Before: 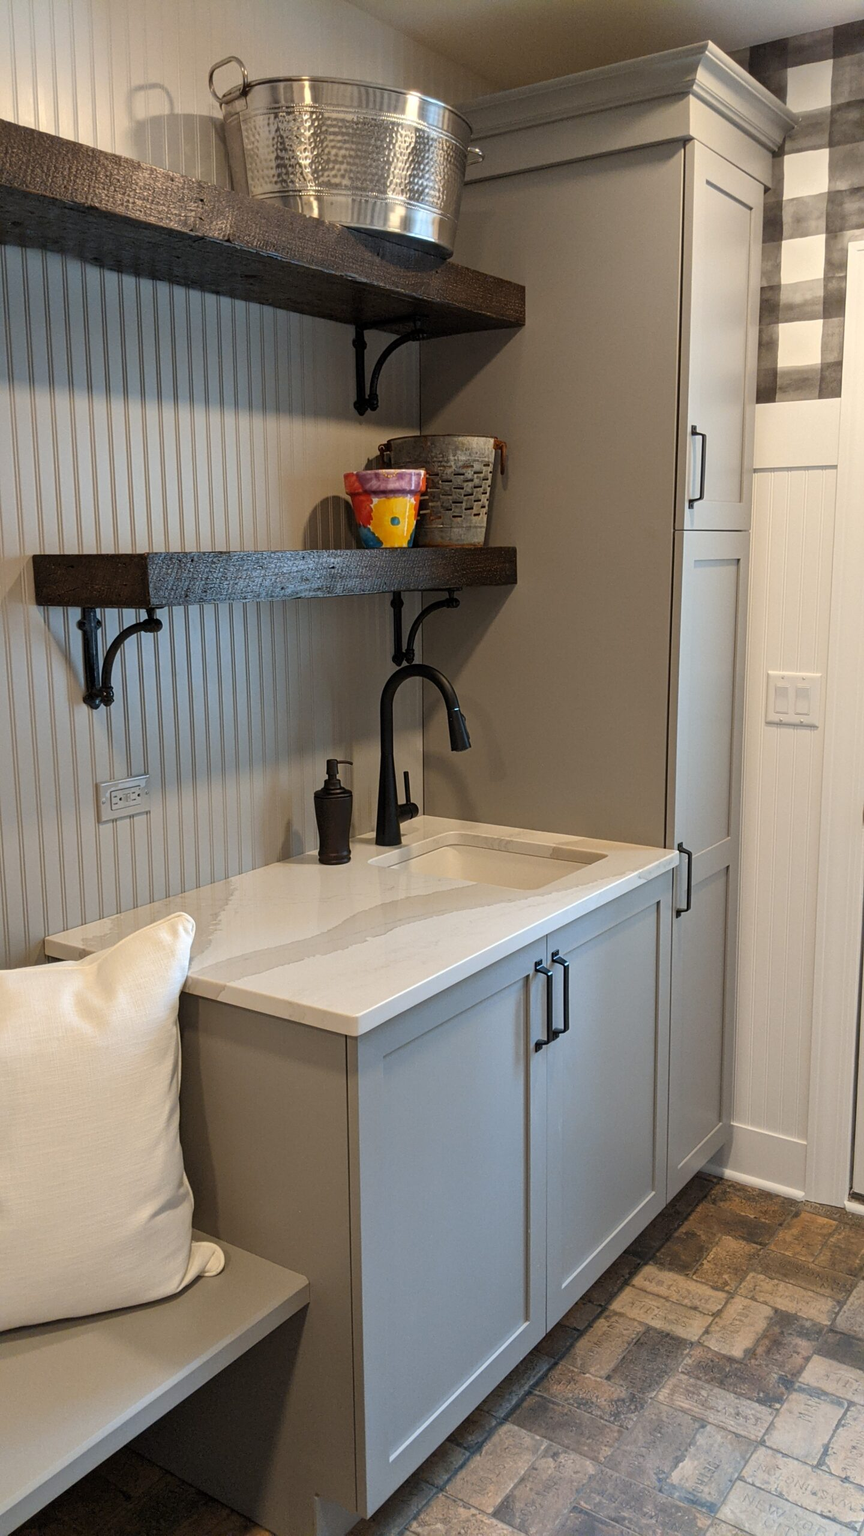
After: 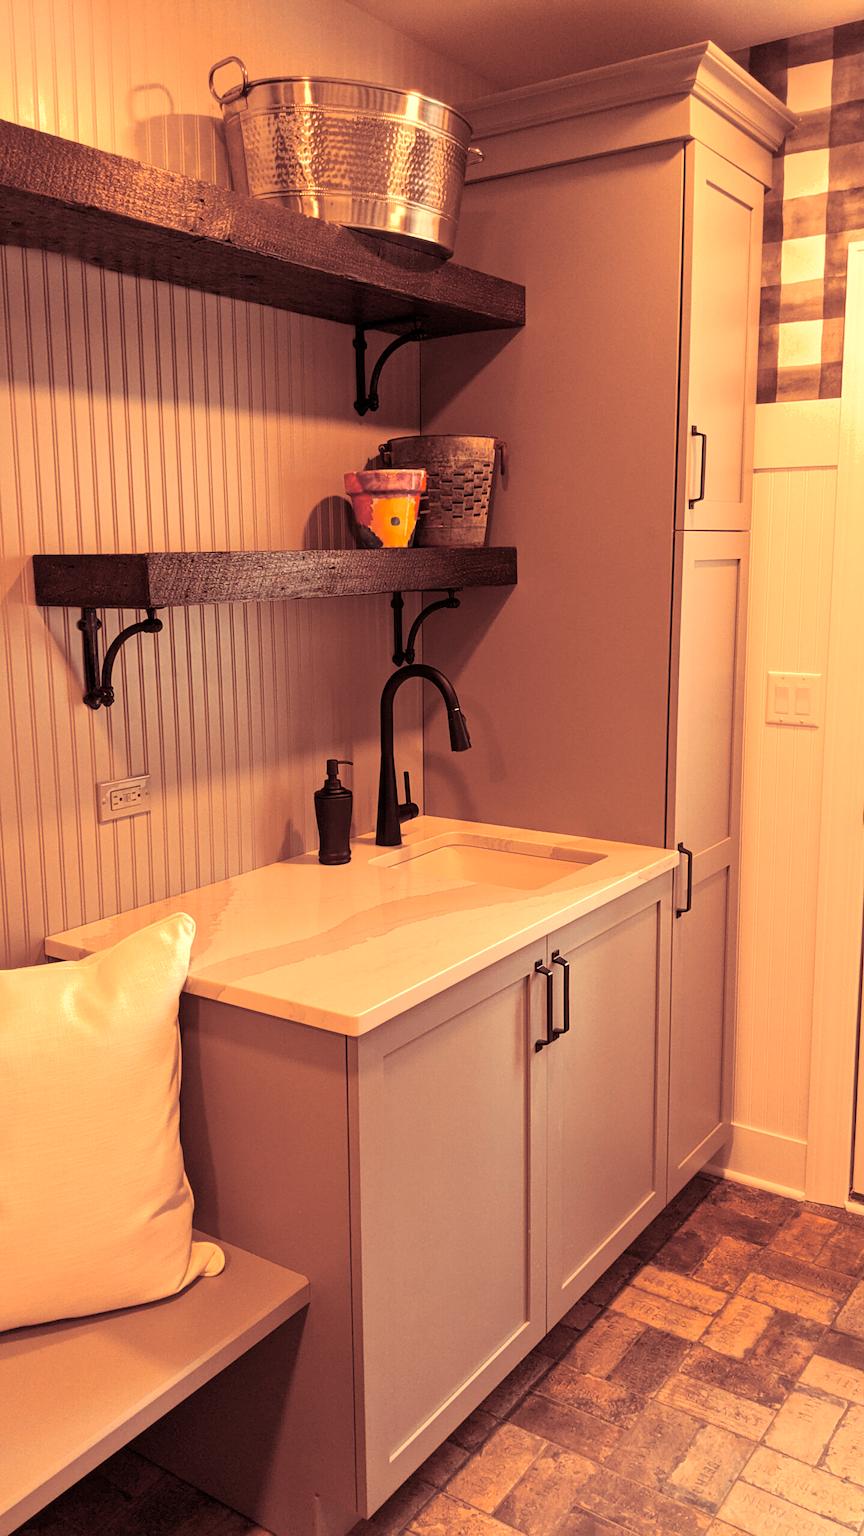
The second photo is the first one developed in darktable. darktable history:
split-toning: highlights › hue 187.2°, highlights › saturation 0.83, balance -68.05, compress 56.43%
white balance: red 1.467, blue 0.684
